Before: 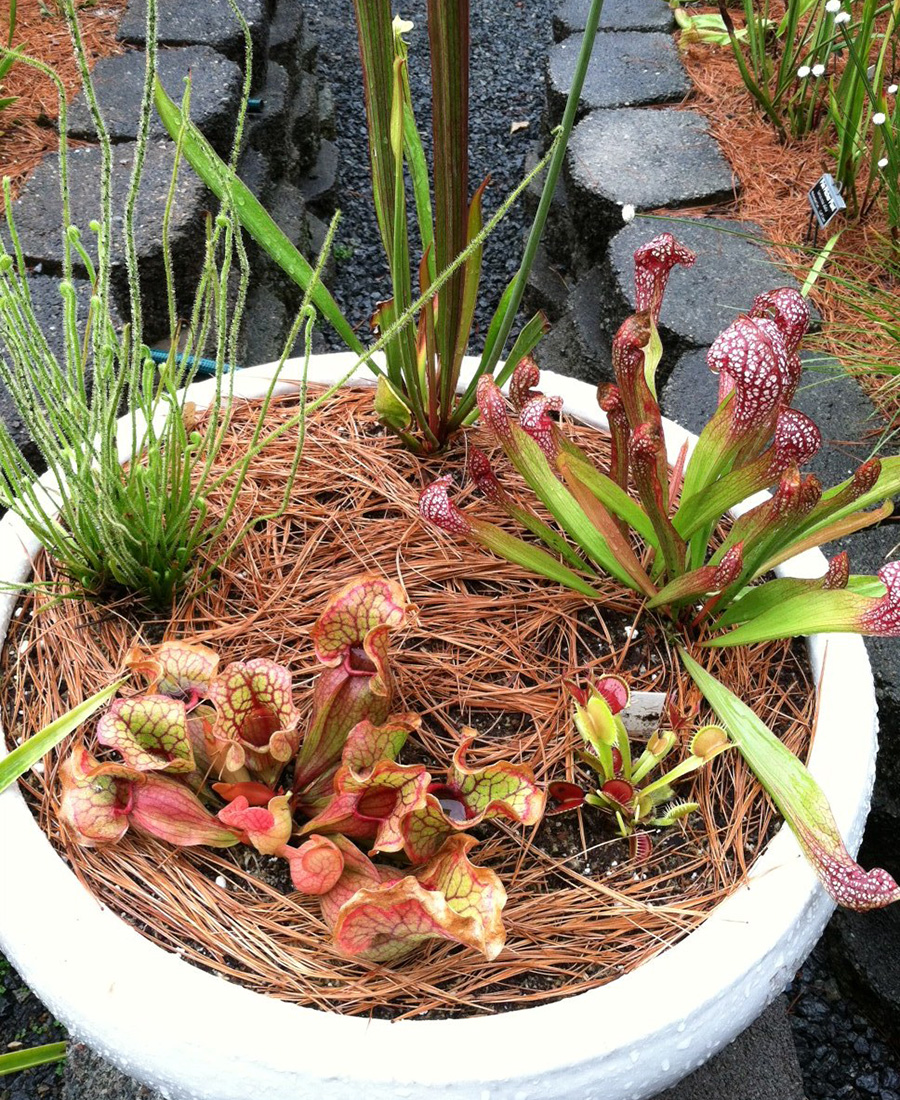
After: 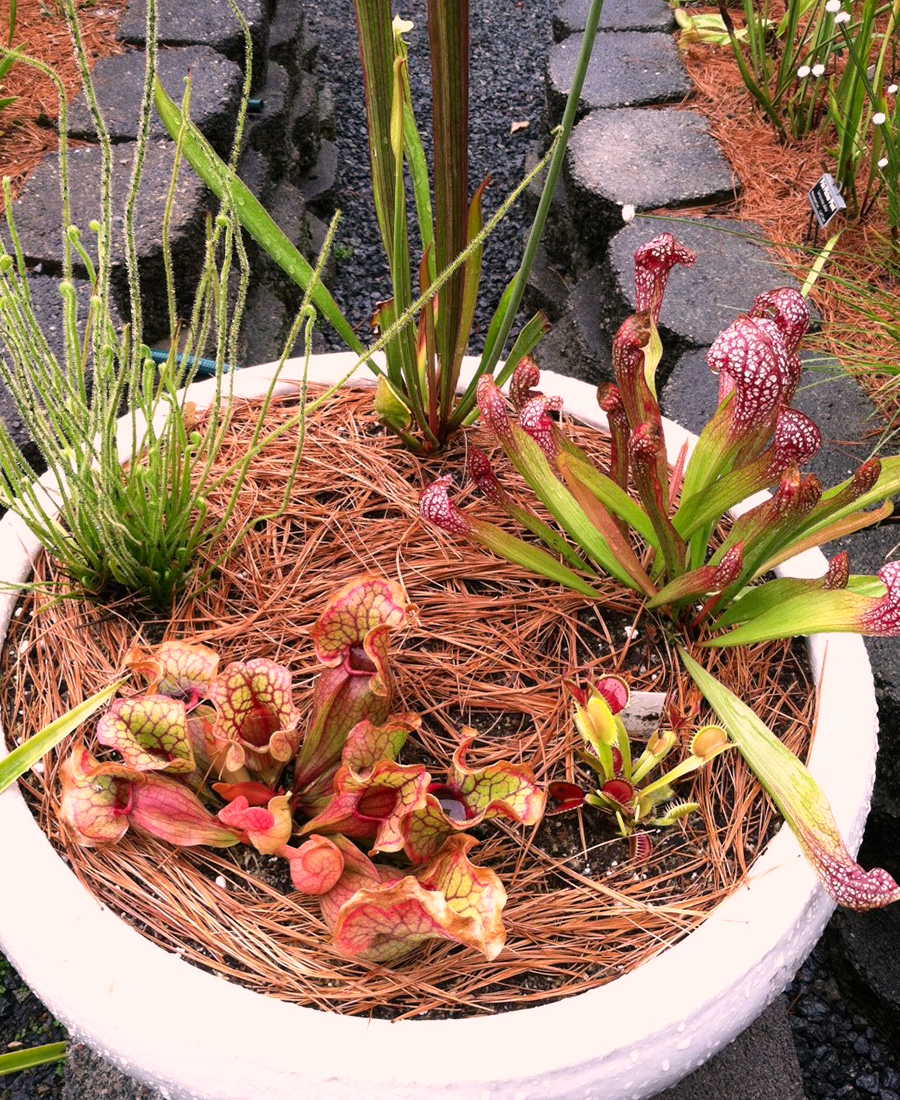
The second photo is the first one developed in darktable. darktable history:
color correction: highlights a* 14.55, highlights b* 4.87
